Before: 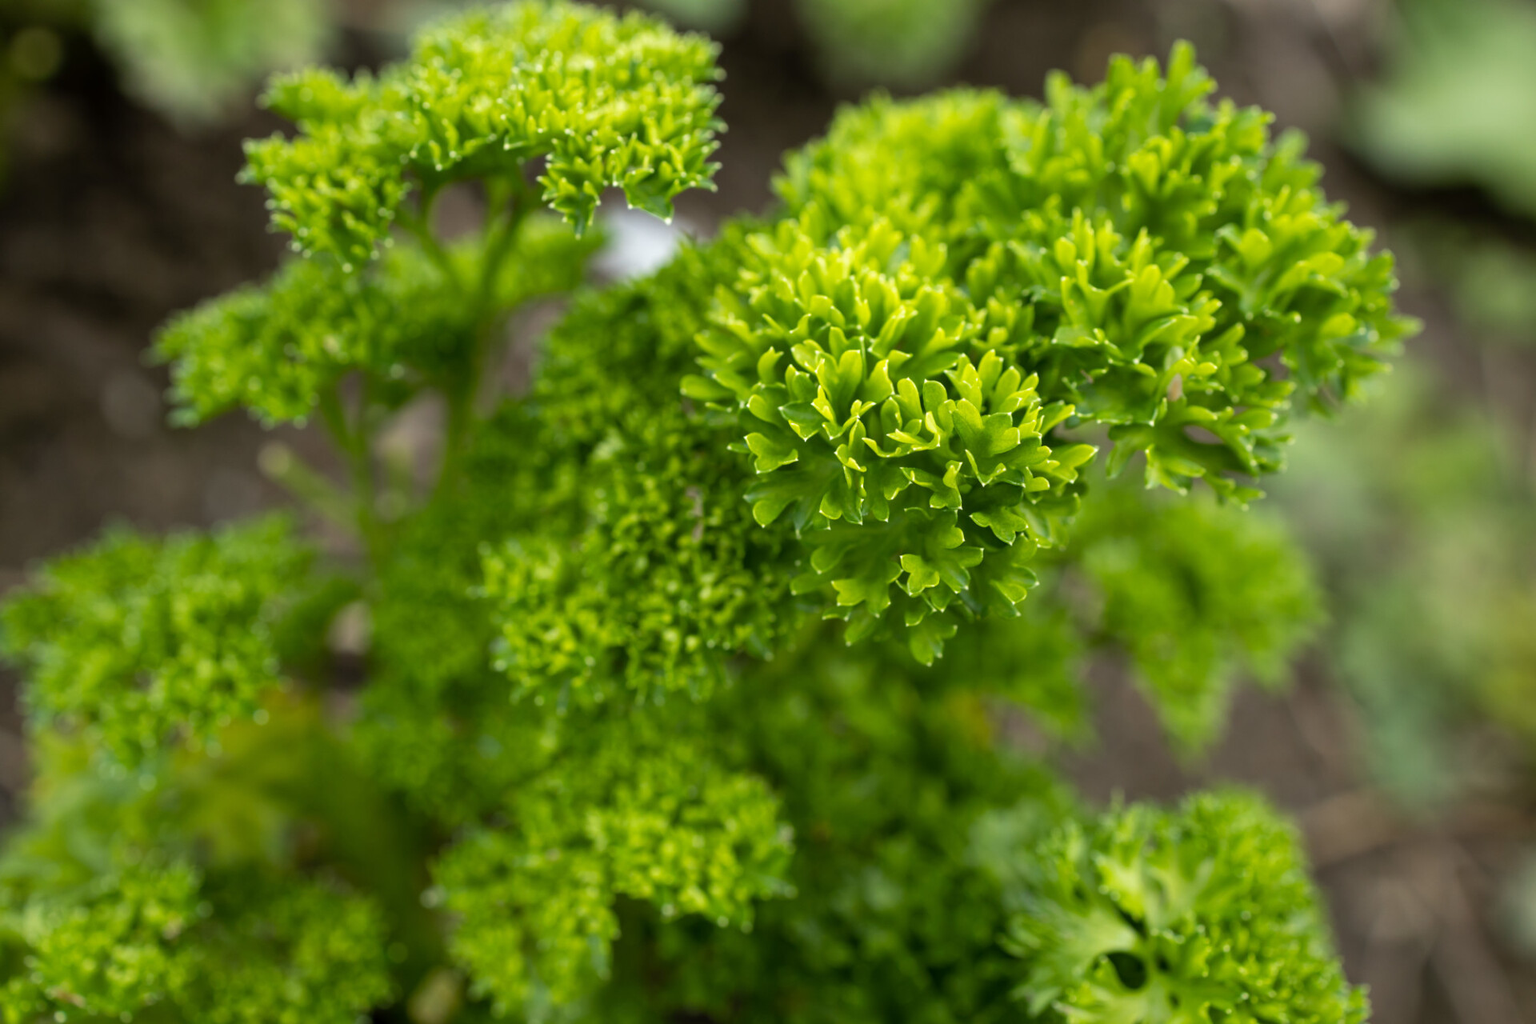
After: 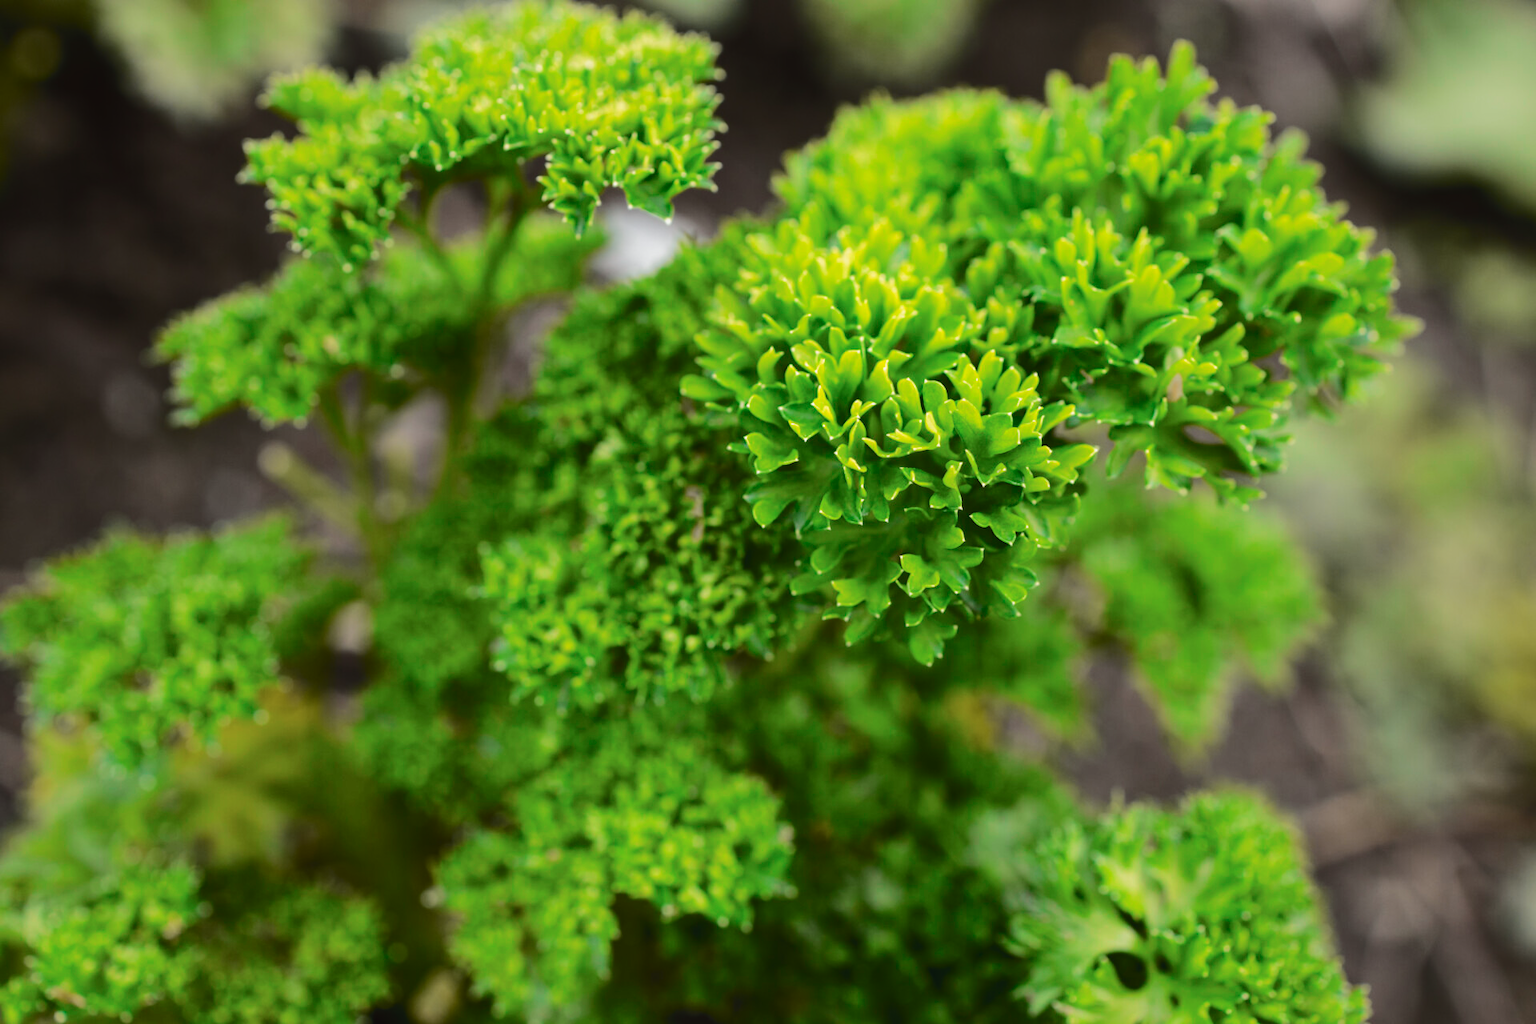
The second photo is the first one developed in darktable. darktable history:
tone curve: curves: ch0 [(0, 0.032) (0.094, 0.08) (0.265, 0.208) (0.41, 0.417) (0.485, 0.524) (0.638, 0.673) (0.845, 0.828) (0.994, 0.964)]; ch1 [(0, 0) (0.161, 0.092) (0.37, 0.302) (0.437, 0.456) (0.469, 0.482) (0.498, 0.504) (0.576, 0.583) (0.644, 0.638) (0.725, 0.765) (1, 1)]; ch2 [(0, 0) (0.352, 0.403) (0.45, 0.469) (0.502, 0.504) (0.54, 0.521) (0.589, 0.576) (1, 1)], color space Lab, independent channels, preserve colors none
